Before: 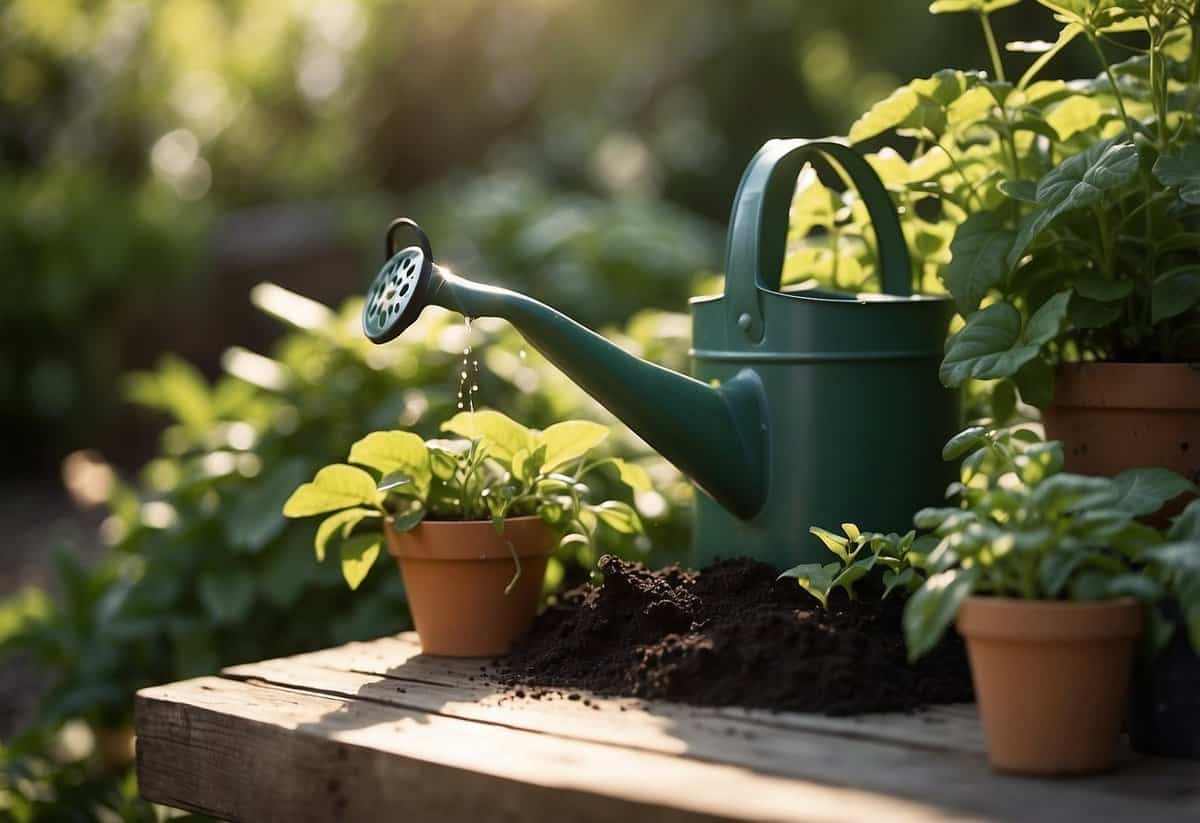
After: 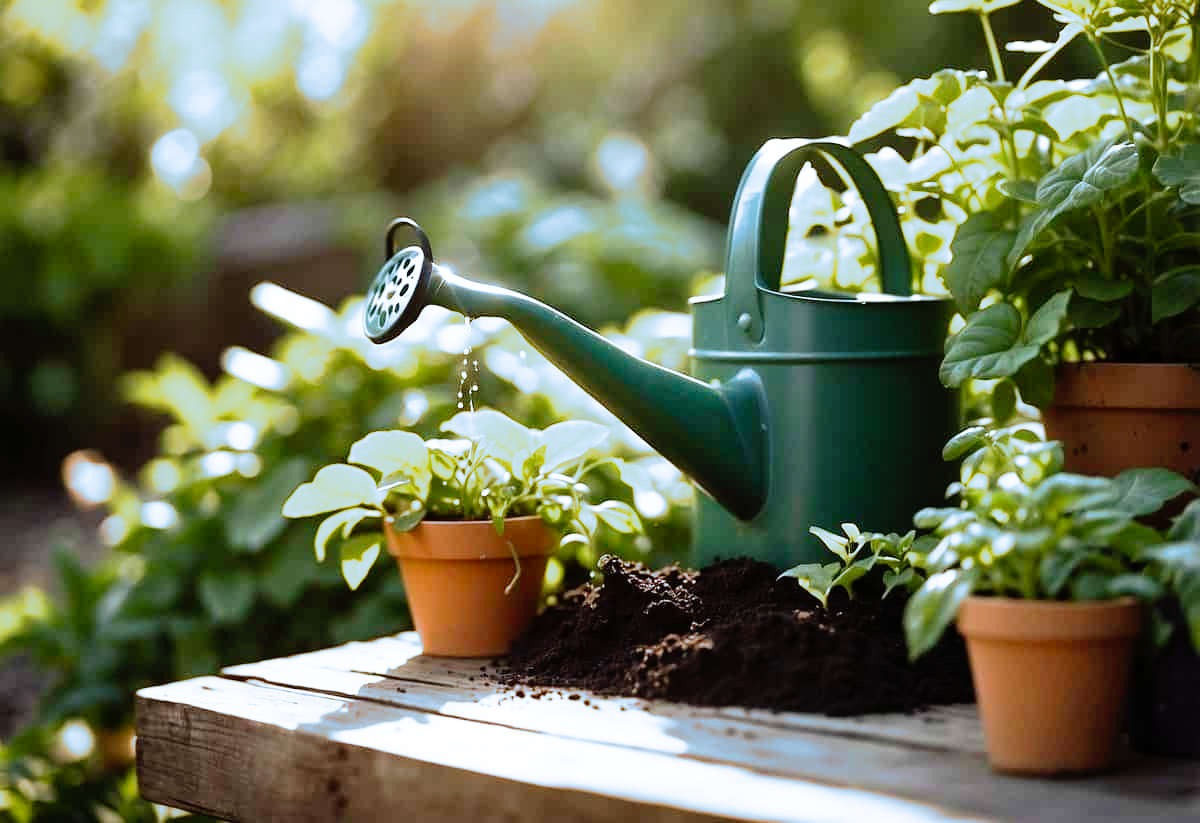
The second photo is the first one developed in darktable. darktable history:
split-toning: shadows › hue 351.18°, shadows › saturation 0.86, highlights › hue 218.82°, highlights › saturation 0.73, balance -19.167
base curve: curves: ch0 [(0, 0) (0.012, 0.01) (0.073, 0.168) (0.31, 0.711) (0.645, 0.957) (1, 1)], preserve colors none
